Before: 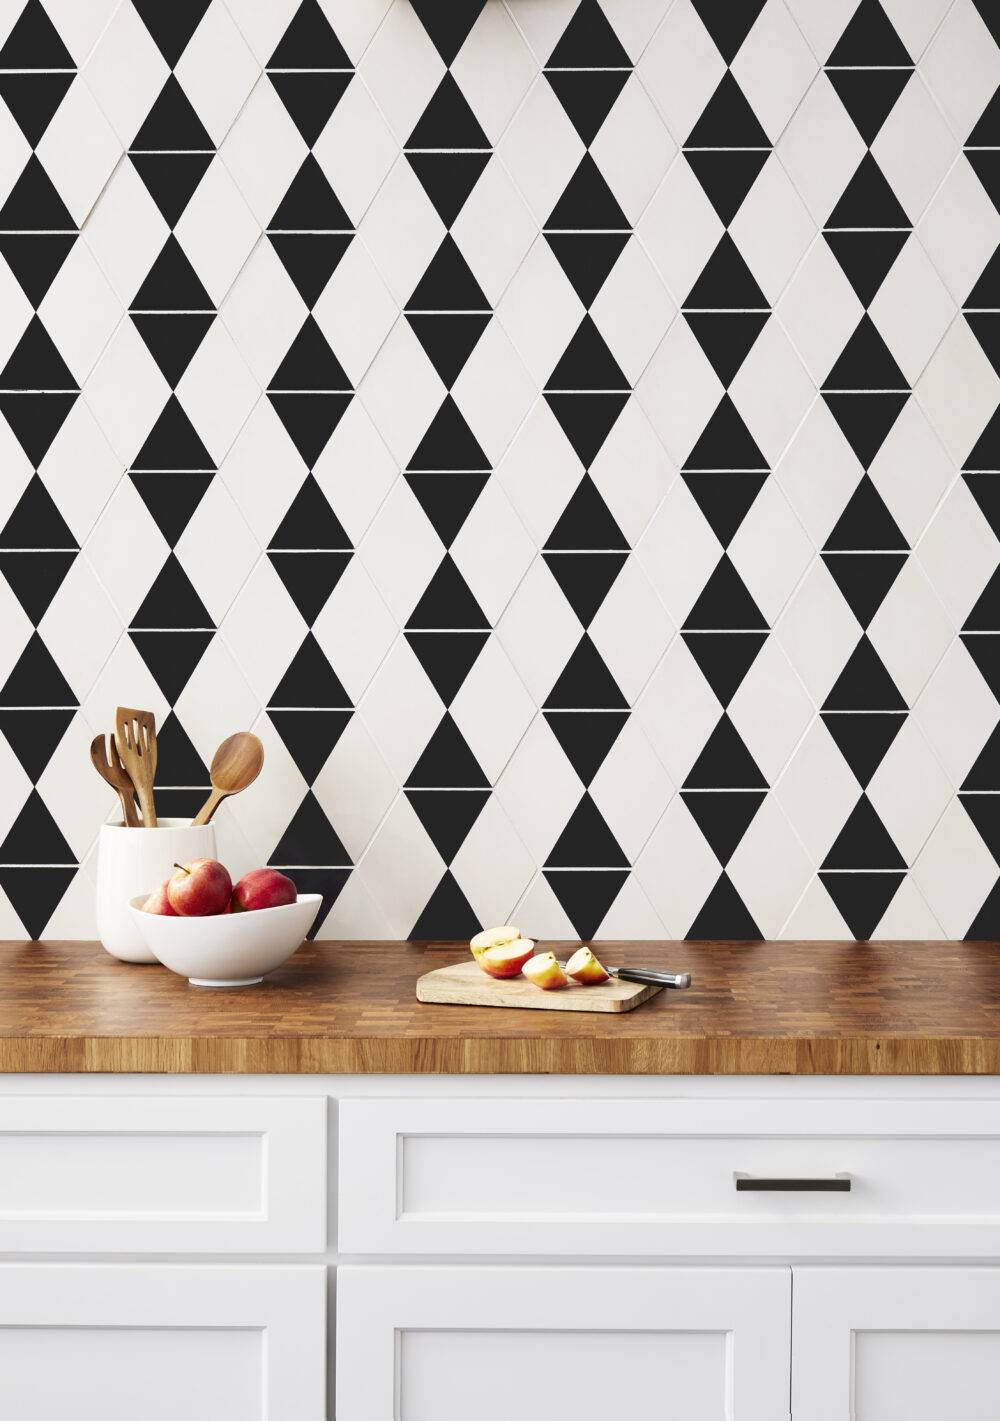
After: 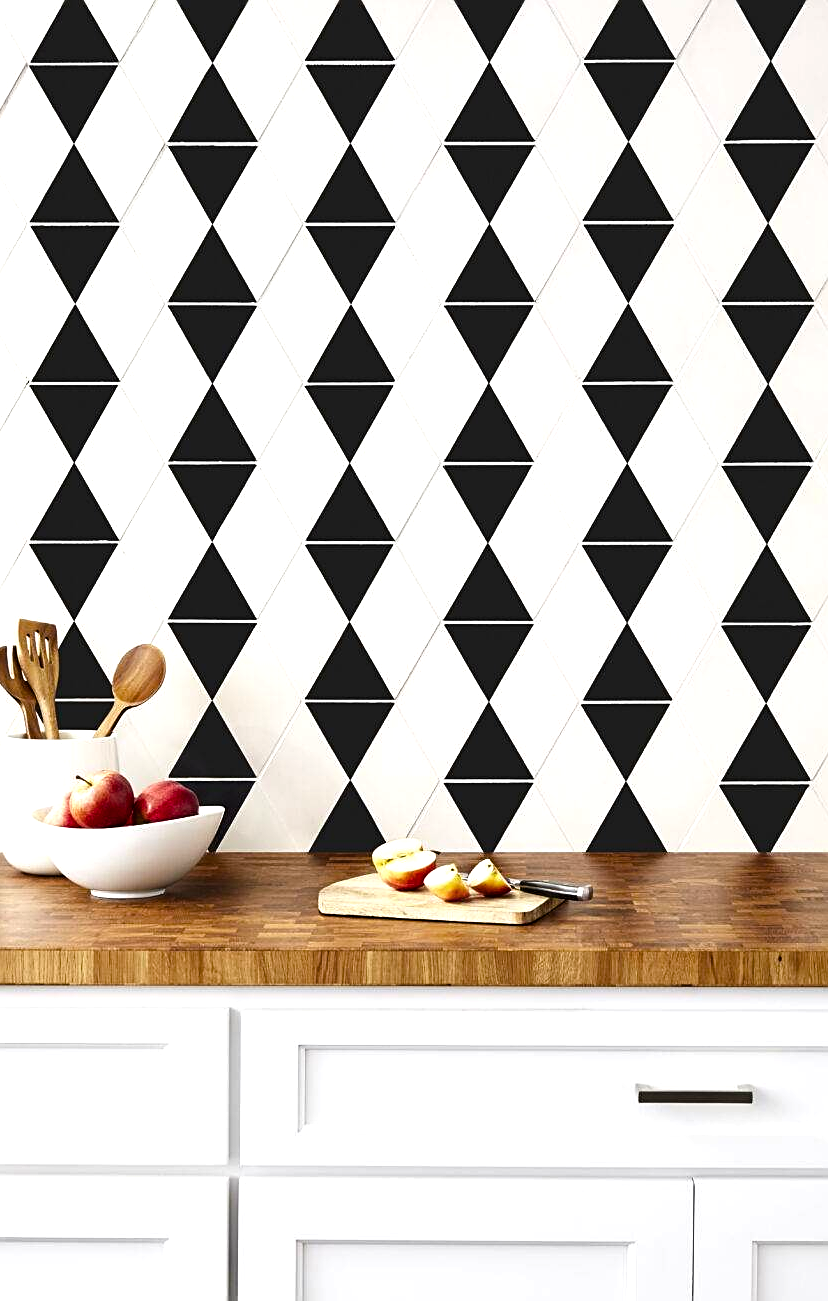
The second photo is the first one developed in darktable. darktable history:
sharpen: on, module defaults
color balance rgb: shadows lift › luminance -20%, power › hue 72.24°, highlights gain › luminance 15%, global offset › hue 171.6°, perceptual saturation grading › highlights -15%, perceptual saturation grading › shadows 25%, global vibrance 35%, contrast 10%
crop: left 9.807%, top 6.259%, right 7.334%, bottom 2.177%
